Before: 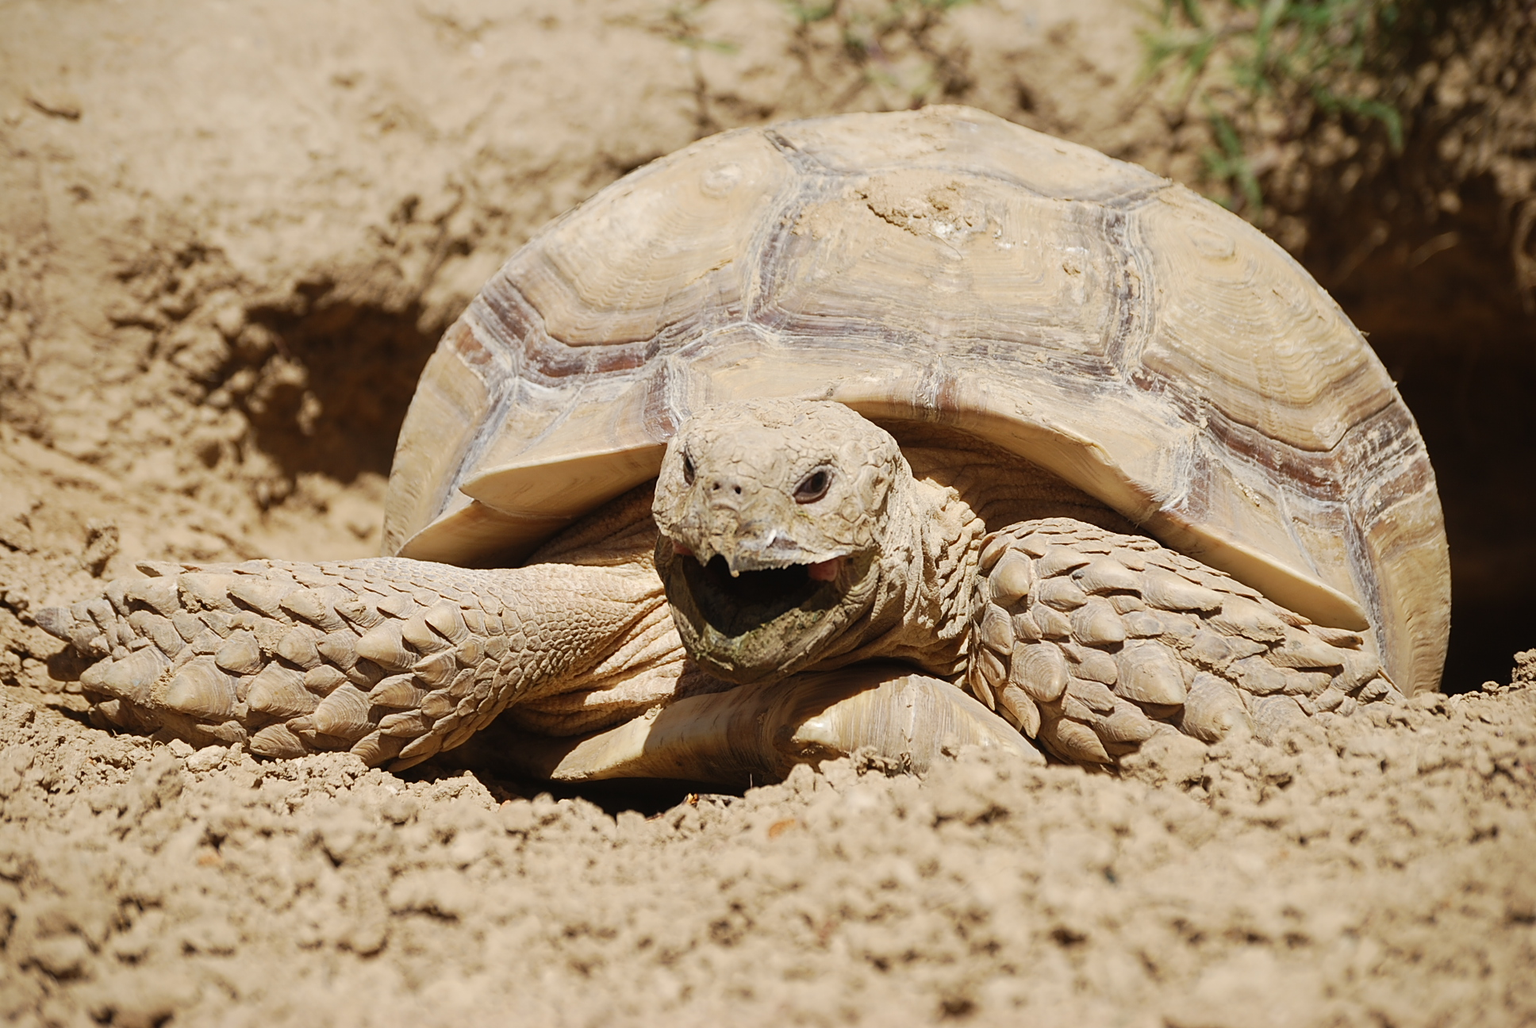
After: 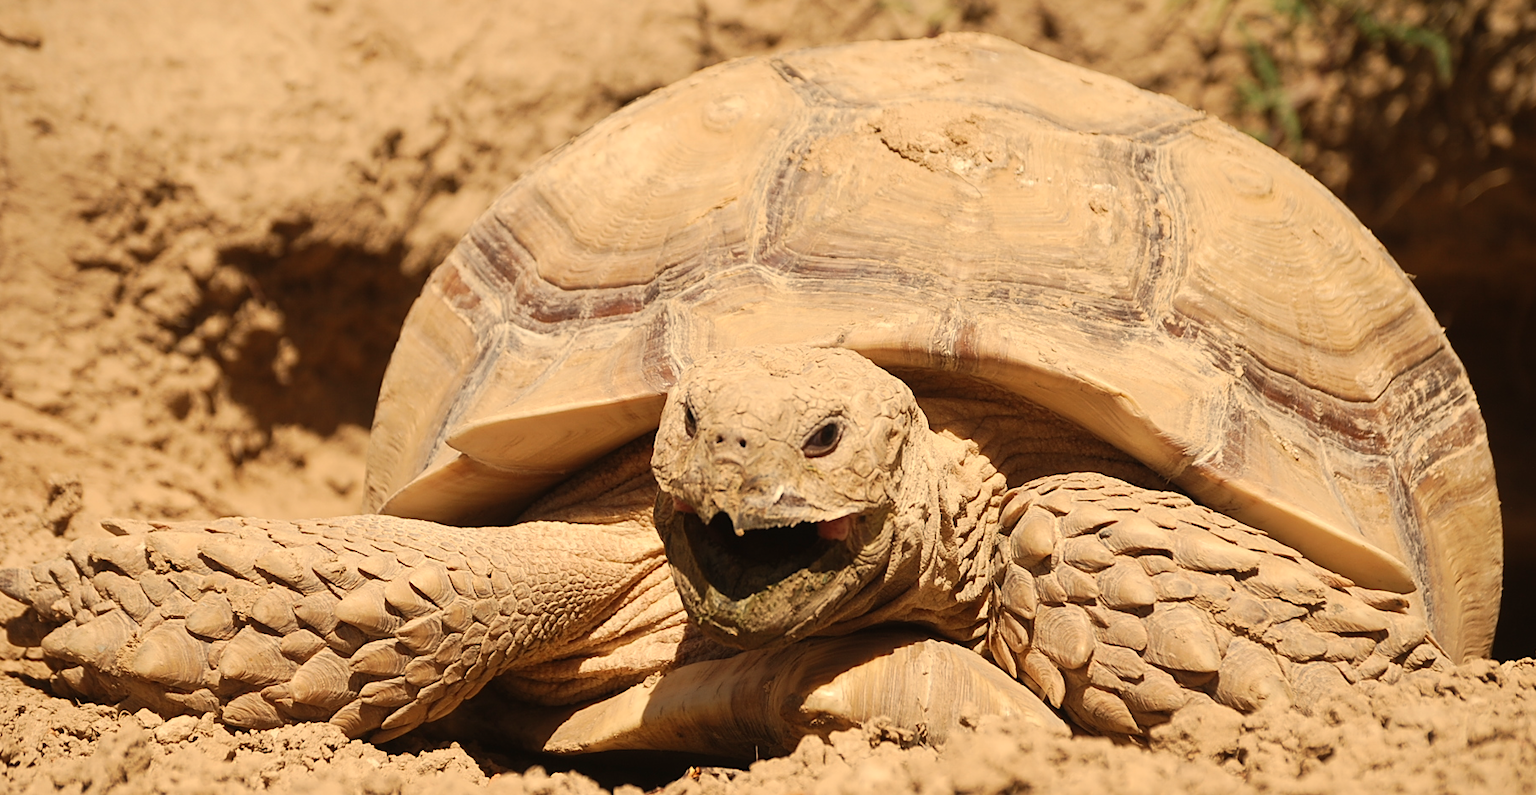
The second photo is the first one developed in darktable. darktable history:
crop: left 2.737%, top 7.287%, right 3.421%, bottom 20.179%
white balance: red 1.138, green 0.996, blue 0.812
